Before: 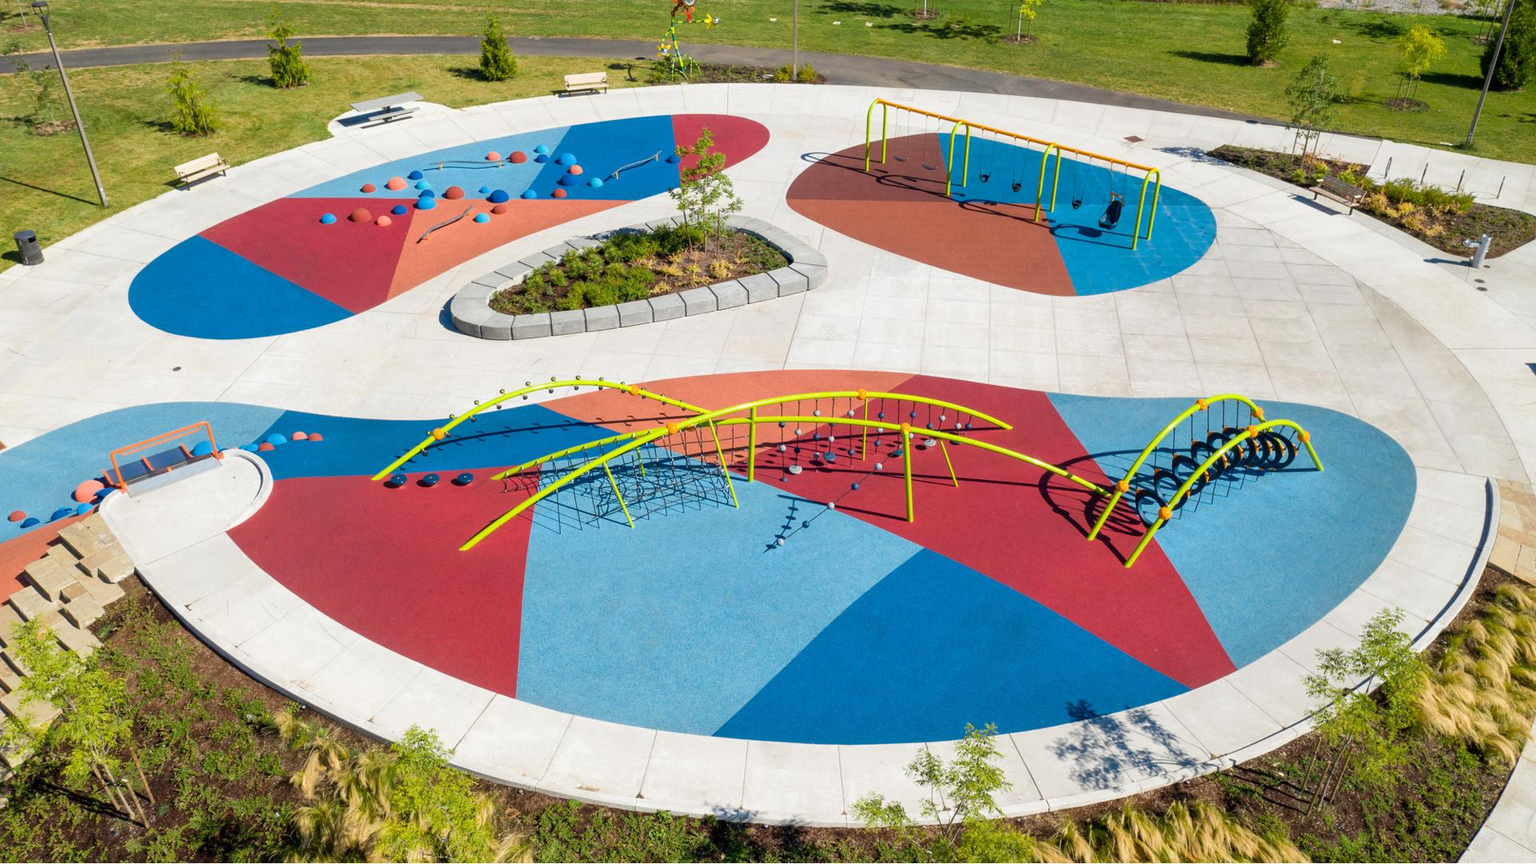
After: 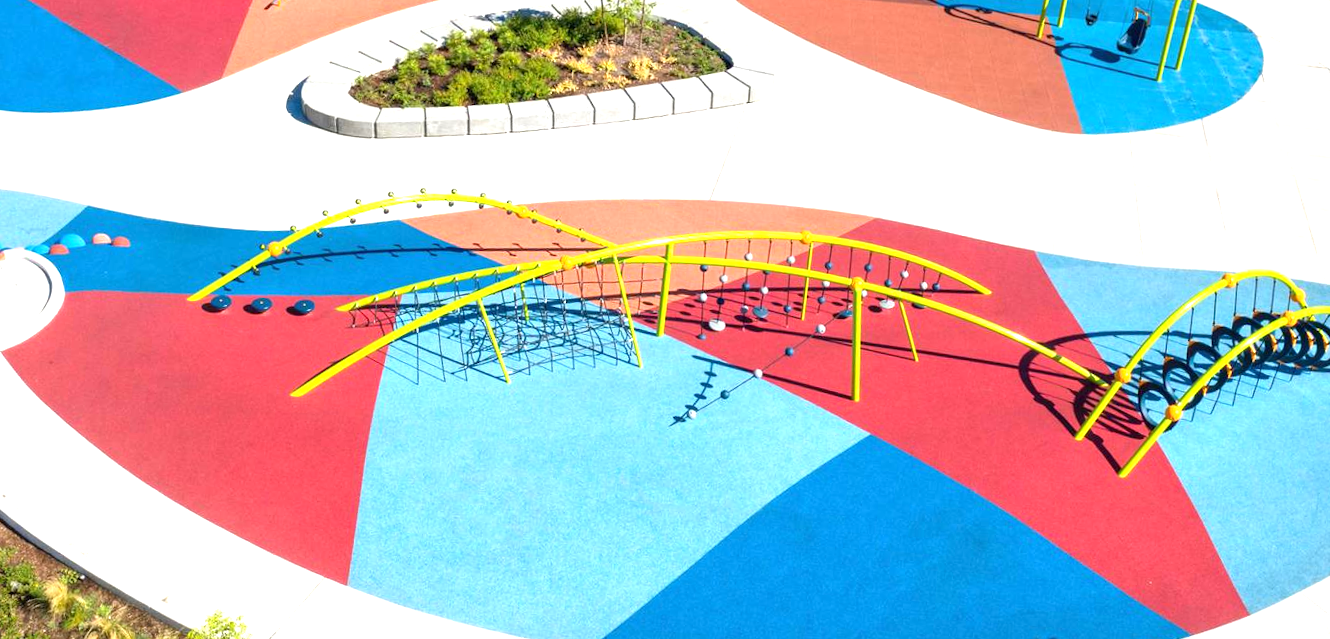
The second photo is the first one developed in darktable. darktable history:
exposure: exposure 1.001 EV, compensate highlight preservation false
crop and rotate: angle -4.11°, left 9.829%, top 21.262%, right 12.208%, bottom 12.104%
